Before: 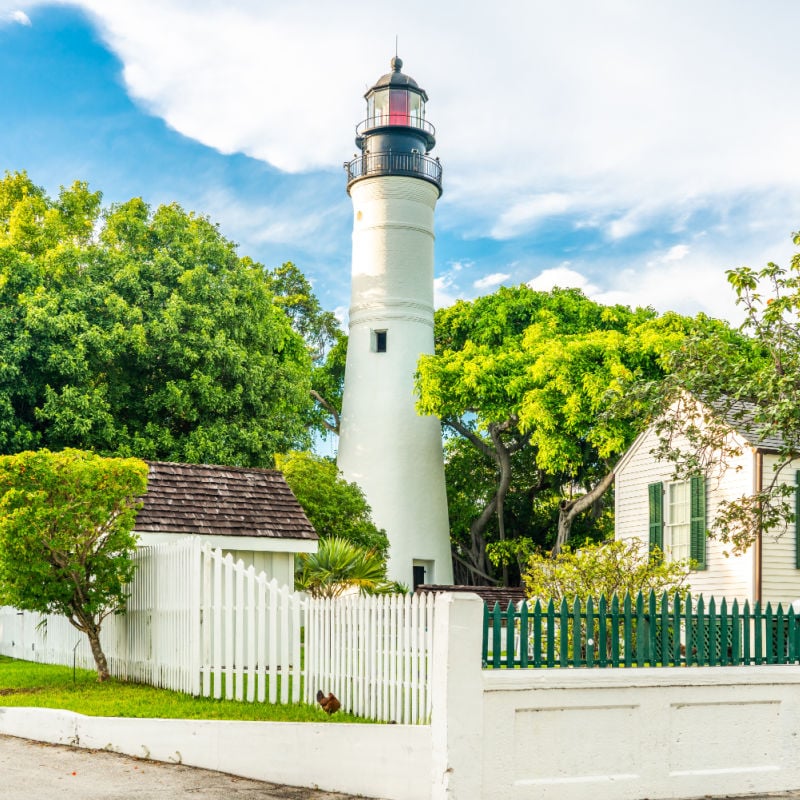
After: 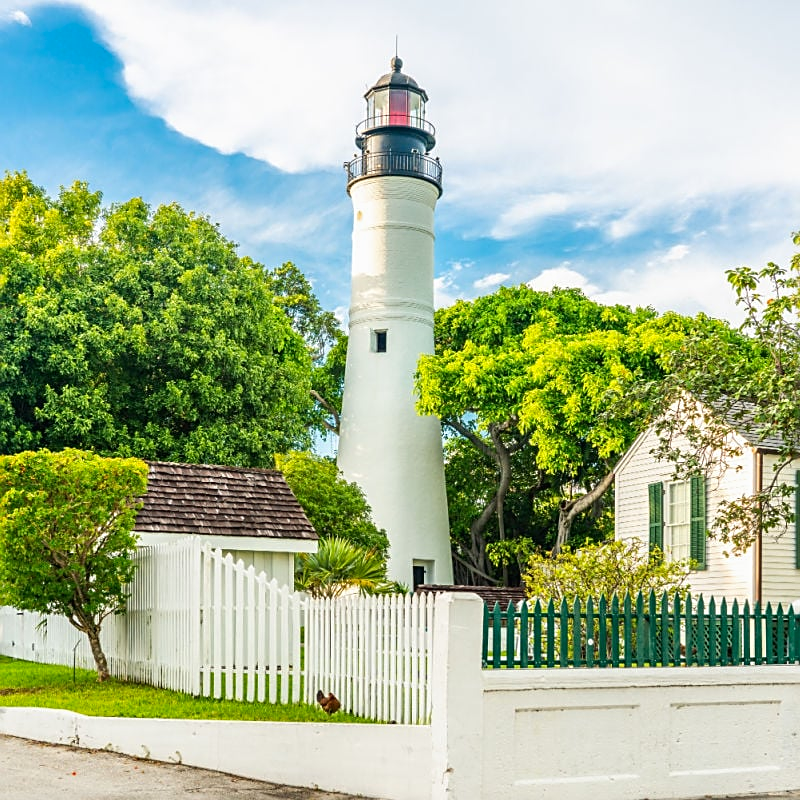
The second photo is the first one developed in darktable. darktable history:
contrast brightness saturation: contrast -0.022, brightness -0.008, saturation 0.04
sharpen: on, module defaults
